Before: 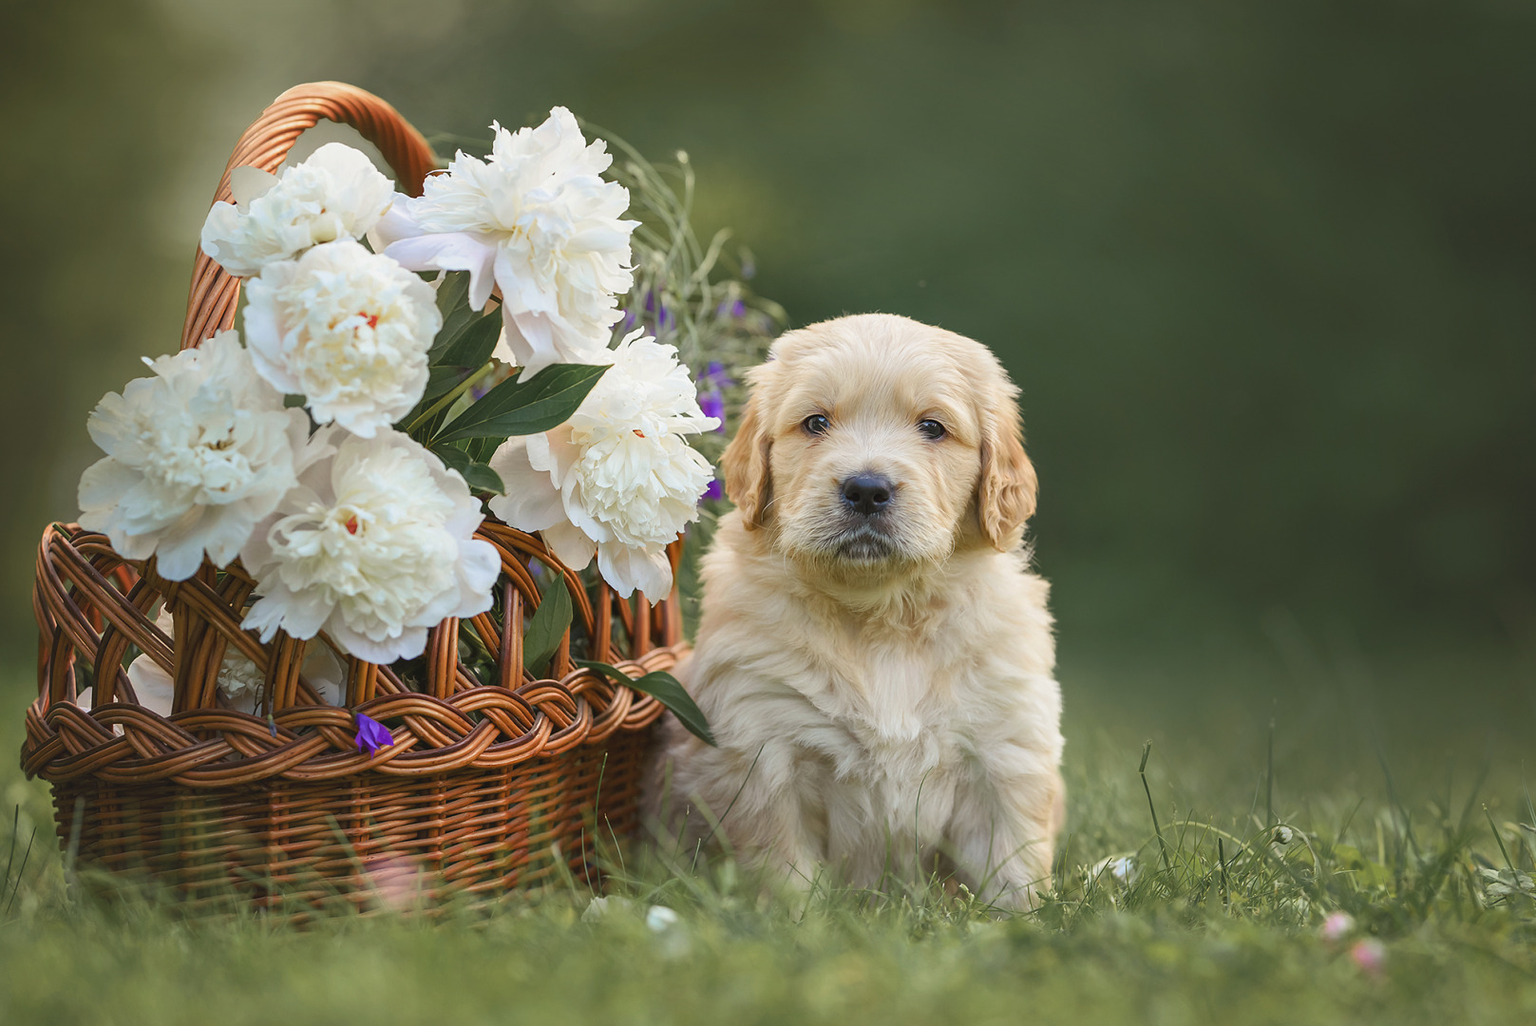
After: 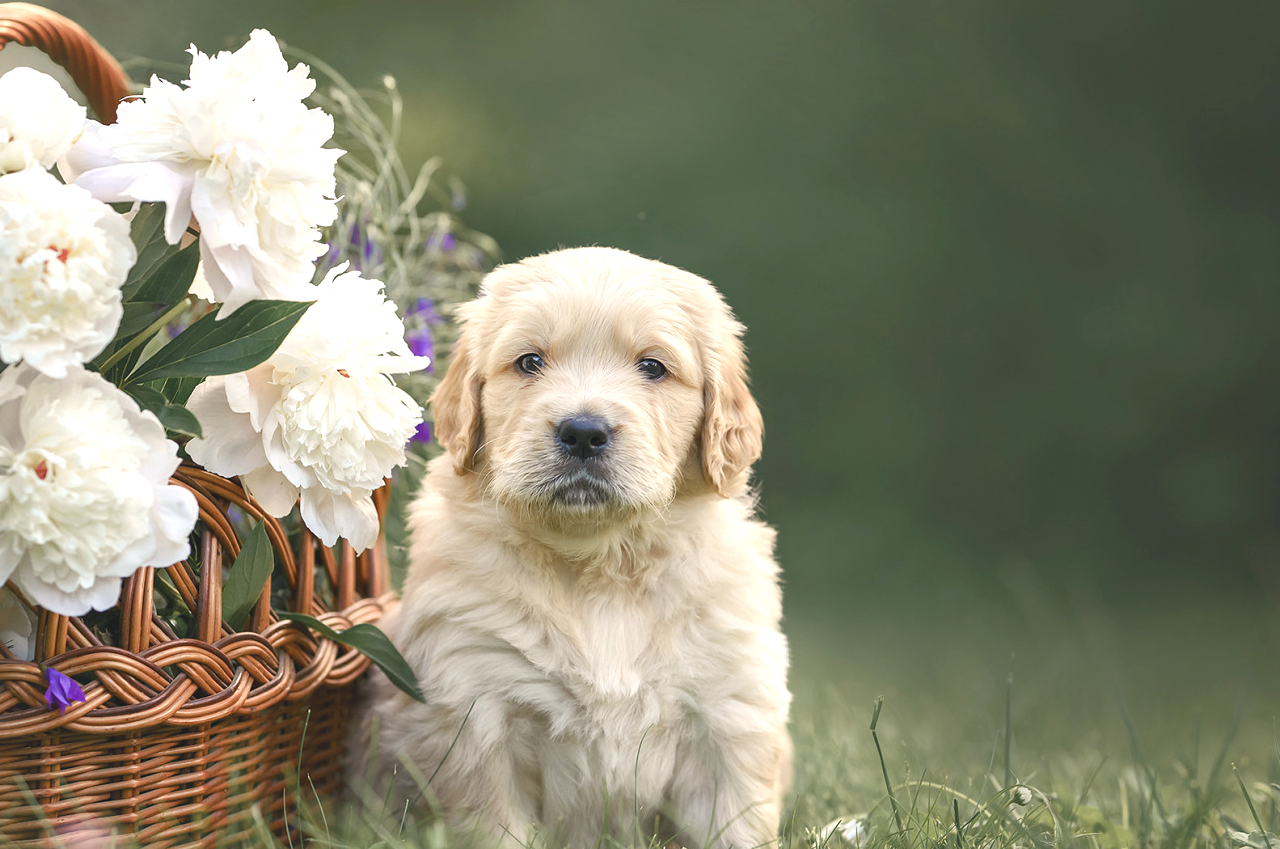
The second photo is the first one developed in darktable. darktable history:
crop and rotate: left 20.392%, top 7.816%, right 0.414%, bottom 13.526%
tone equalizer: on, module defaults
color balance rgb: power › luminance 1.253%, perceptual saturation grading › global saturation -0.023%, perceptual saturation grading › highlights -19.736%, perceptual saturation grading › shadows 19.57%
color correction: highlights a* 2.92, highlights b* 5.02, shadows a* -2.69, shadows b* -4.83, saturation 0.816
exposure: black level correction 0, exposure 0.499 EV, compensate highlight preservation false
